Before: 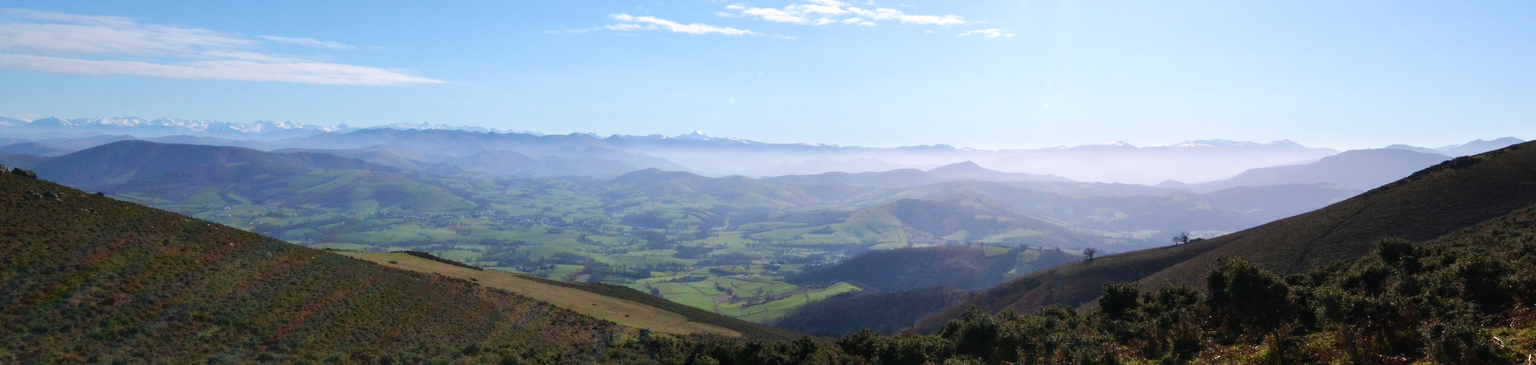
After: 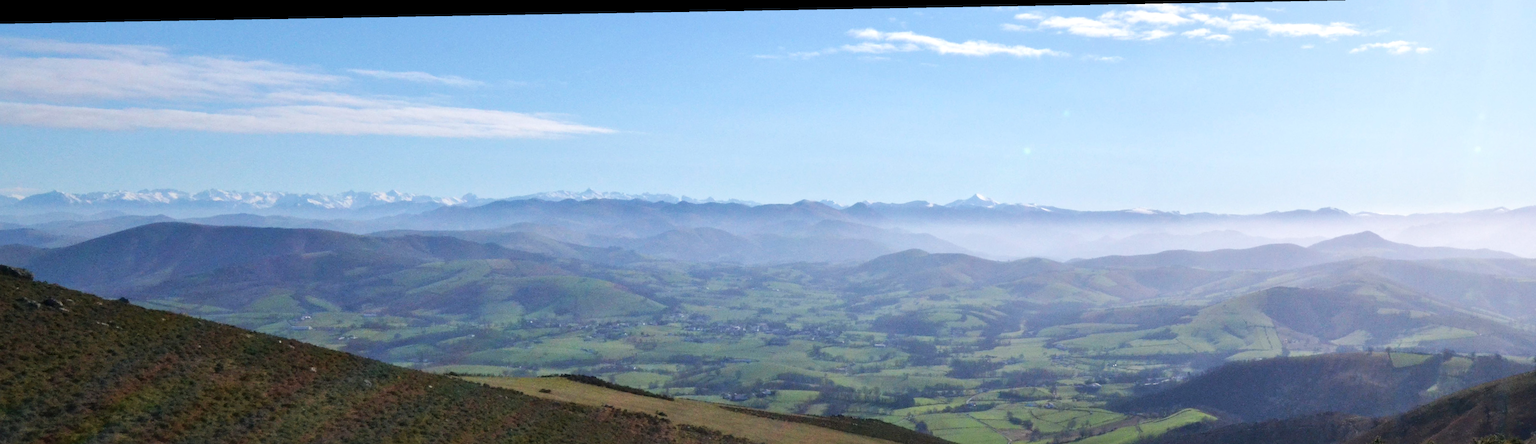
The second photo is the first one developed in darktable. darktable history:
local contrast: mode bilateral grid, contrast 20, coarseness 50, detail 120%, midtone range 0.2
rotate and perspective: rotation -1°, crop left 0.011, crop right 0.989, crop top 0.025, crop bottom 0.975
crop: right 28.885%, bottom 16.626%
